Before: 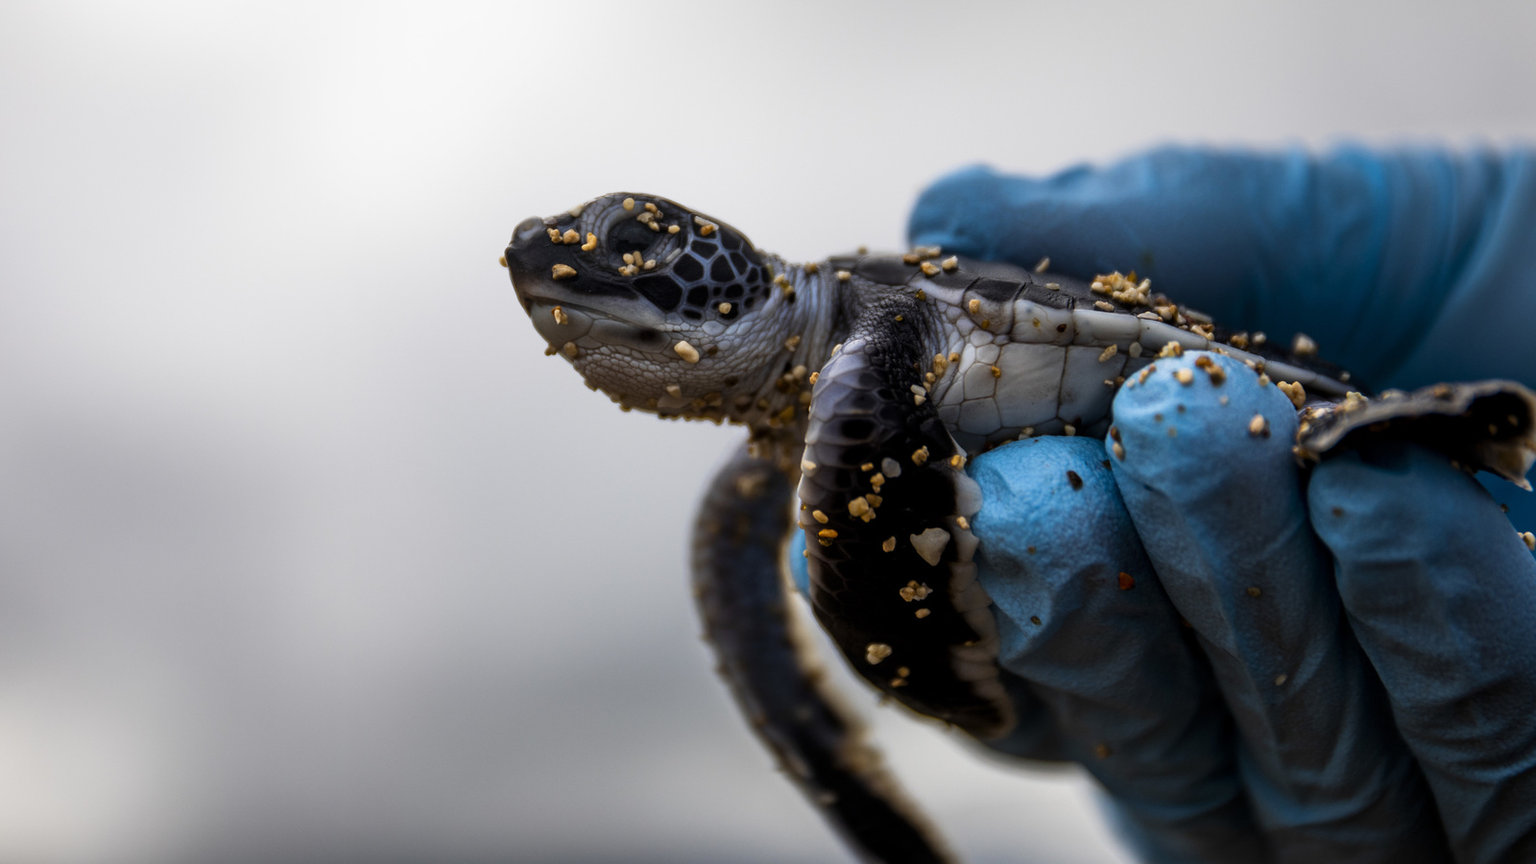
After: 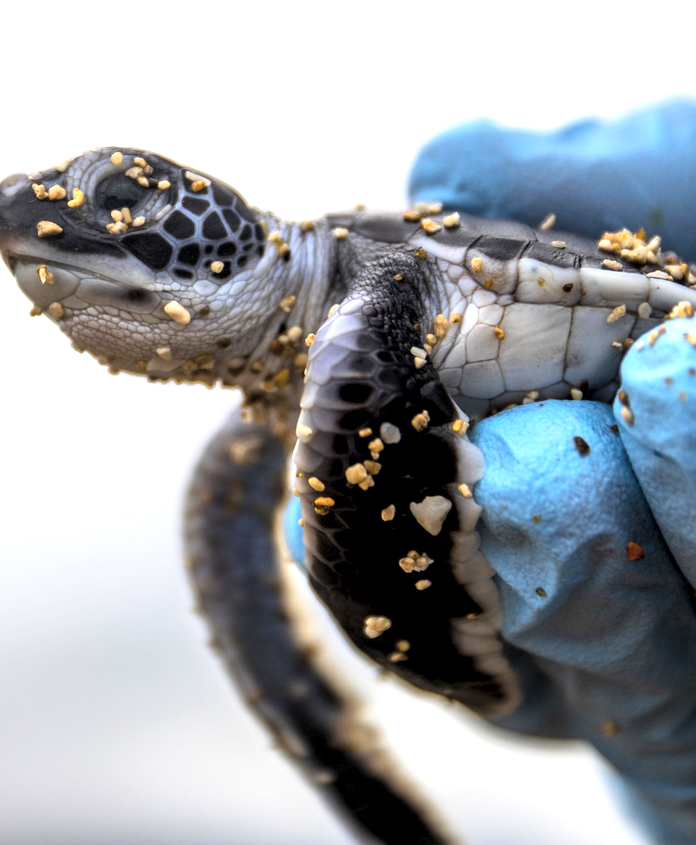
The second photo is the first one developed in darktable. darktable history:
contrast brightness saturation: contrast 0.139, brightness 0.219
crop: left 33.68%, top 6.085%, right 22.797%
exposure: black level correction 0.001, exposure 1.038 EV, compensate highlight preservation false
